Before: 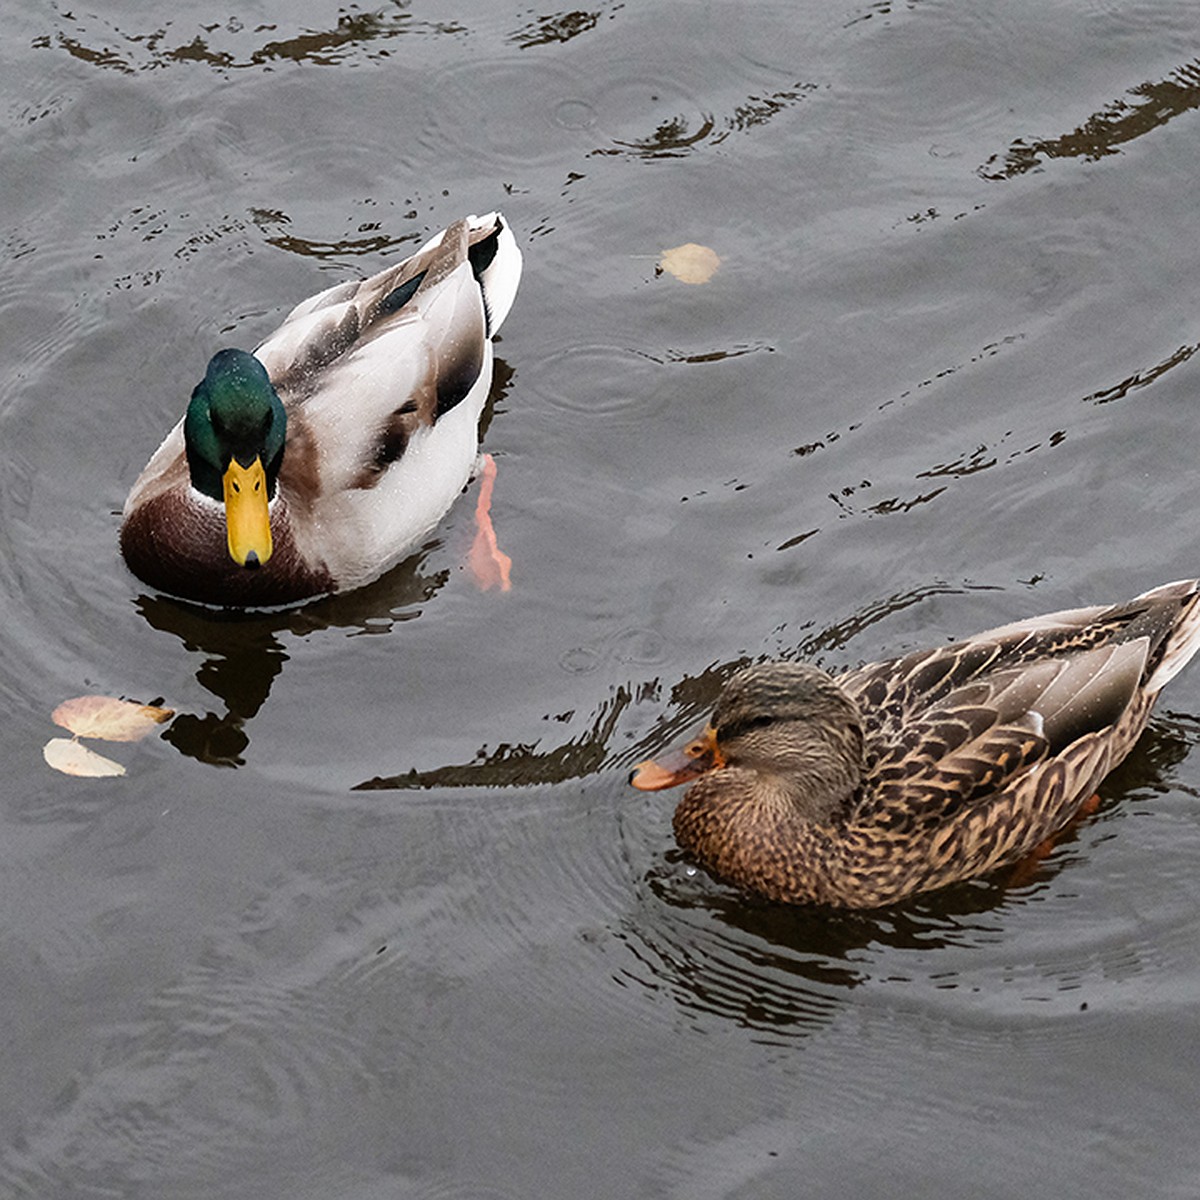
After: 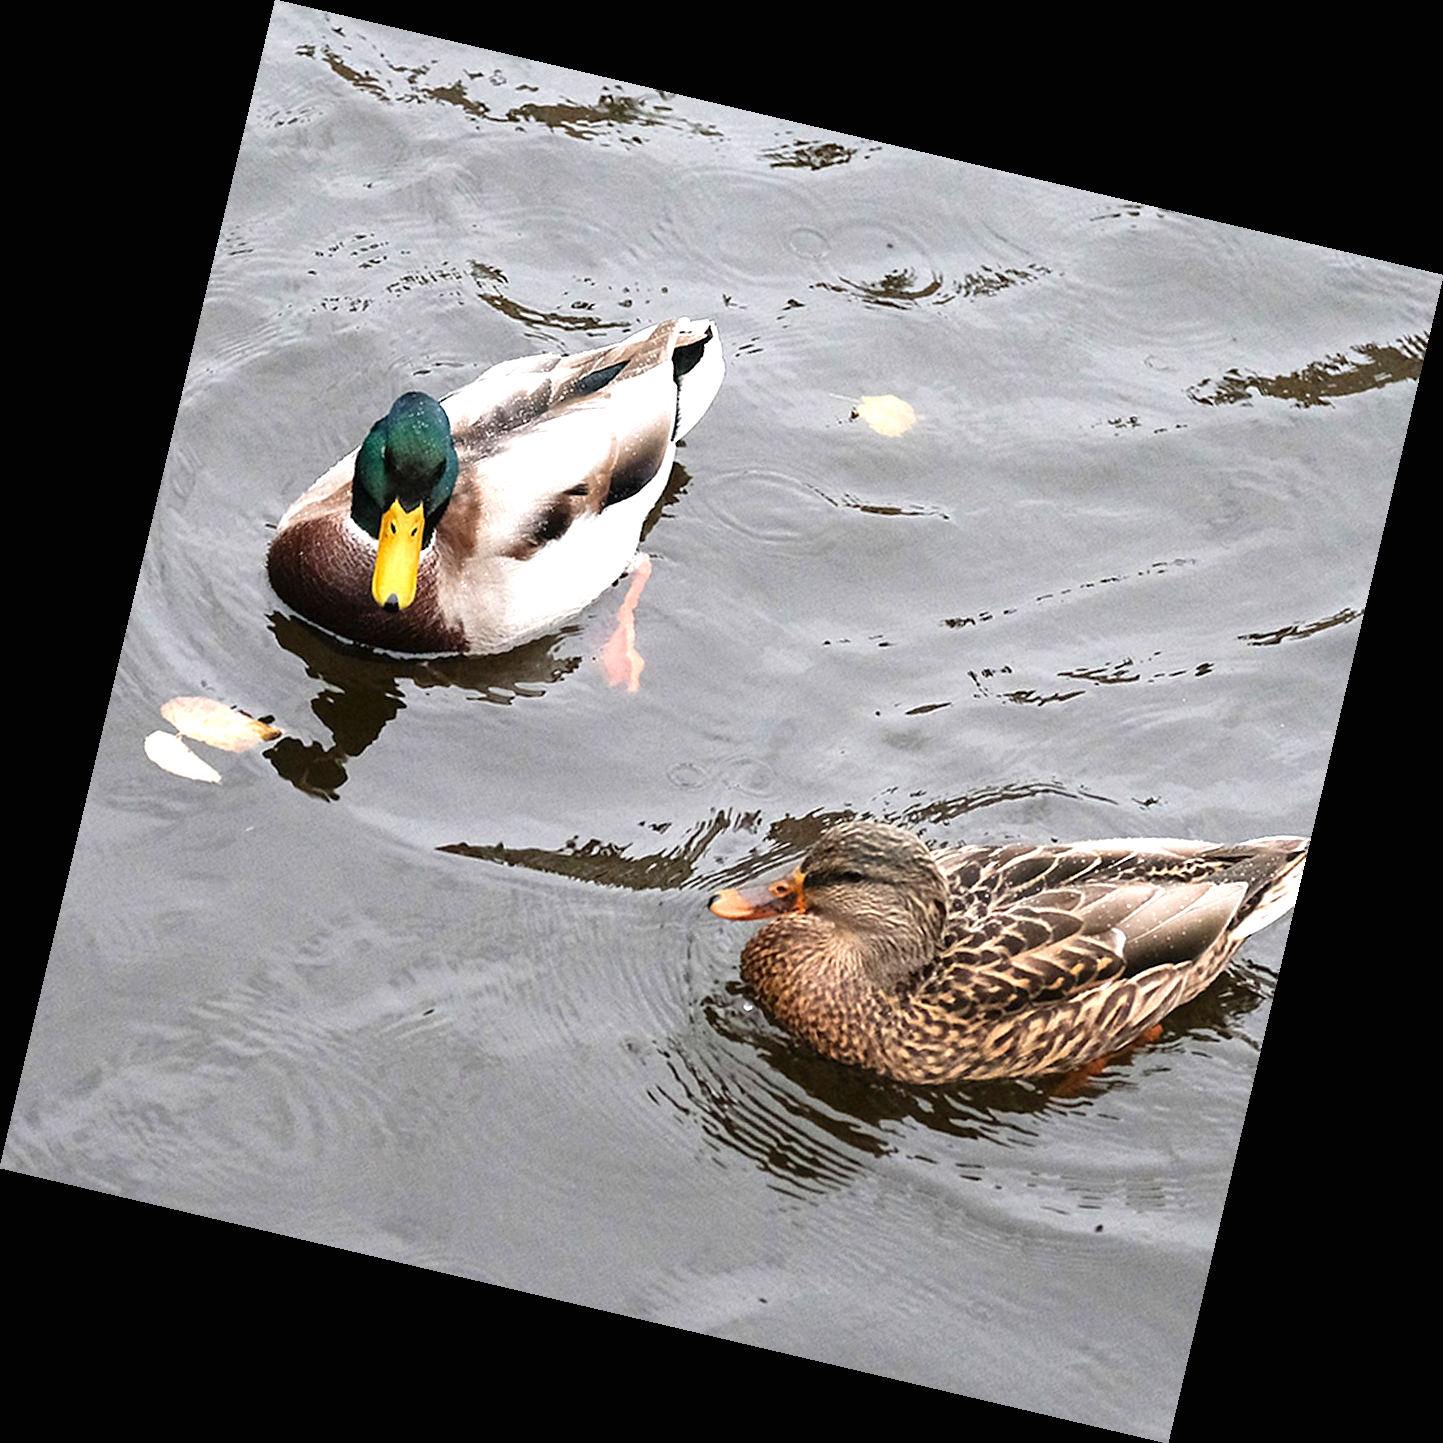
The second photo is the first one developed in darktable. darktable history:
rotate and perspective: rotation 13.27°, automatic cropping off
exposure: black level correction 0, exposure 1 EV, compensate exposure bias true, compensate highlight preservation false
